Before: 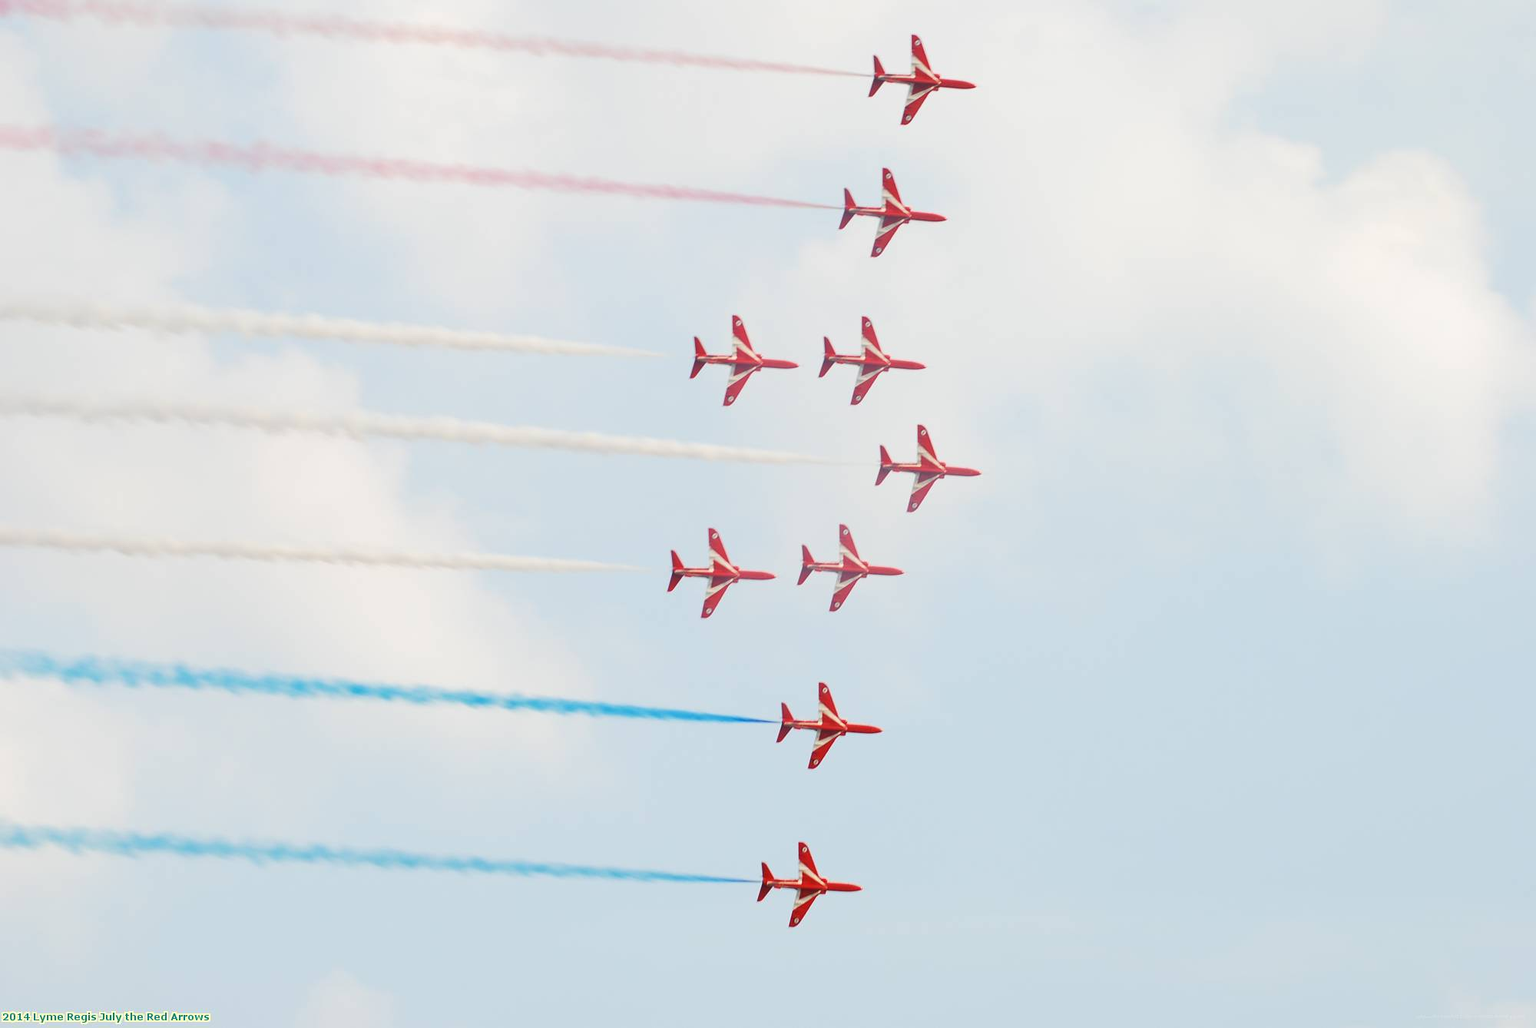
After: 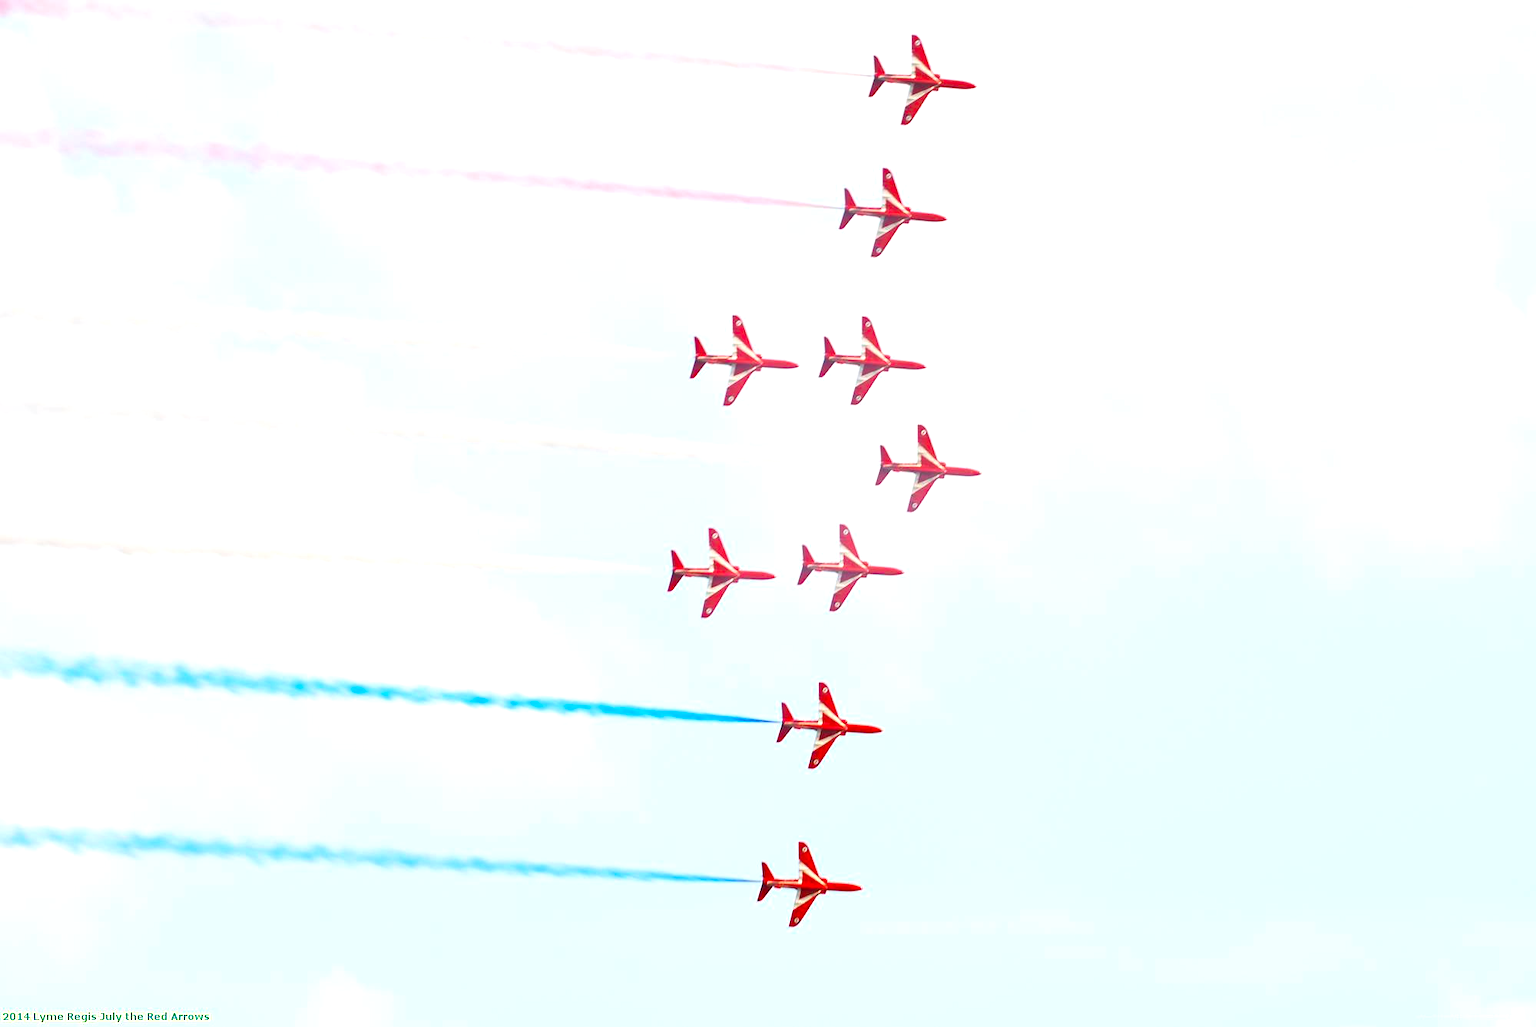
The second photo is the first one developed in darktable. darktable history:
haze removal: compatibility mode true, adaptive false
color balance: lift [1, 1, 0.999, 1.001], gamma [1, 1.003, 1.005, 0.995], gain [1, 0.992, 0.988, 1.012], contrast 5%, output saturation 110%
exposure: black level correction 0.001, exposure 0.5 EV, compensate exposure bias true, compensate highlight preservation false
